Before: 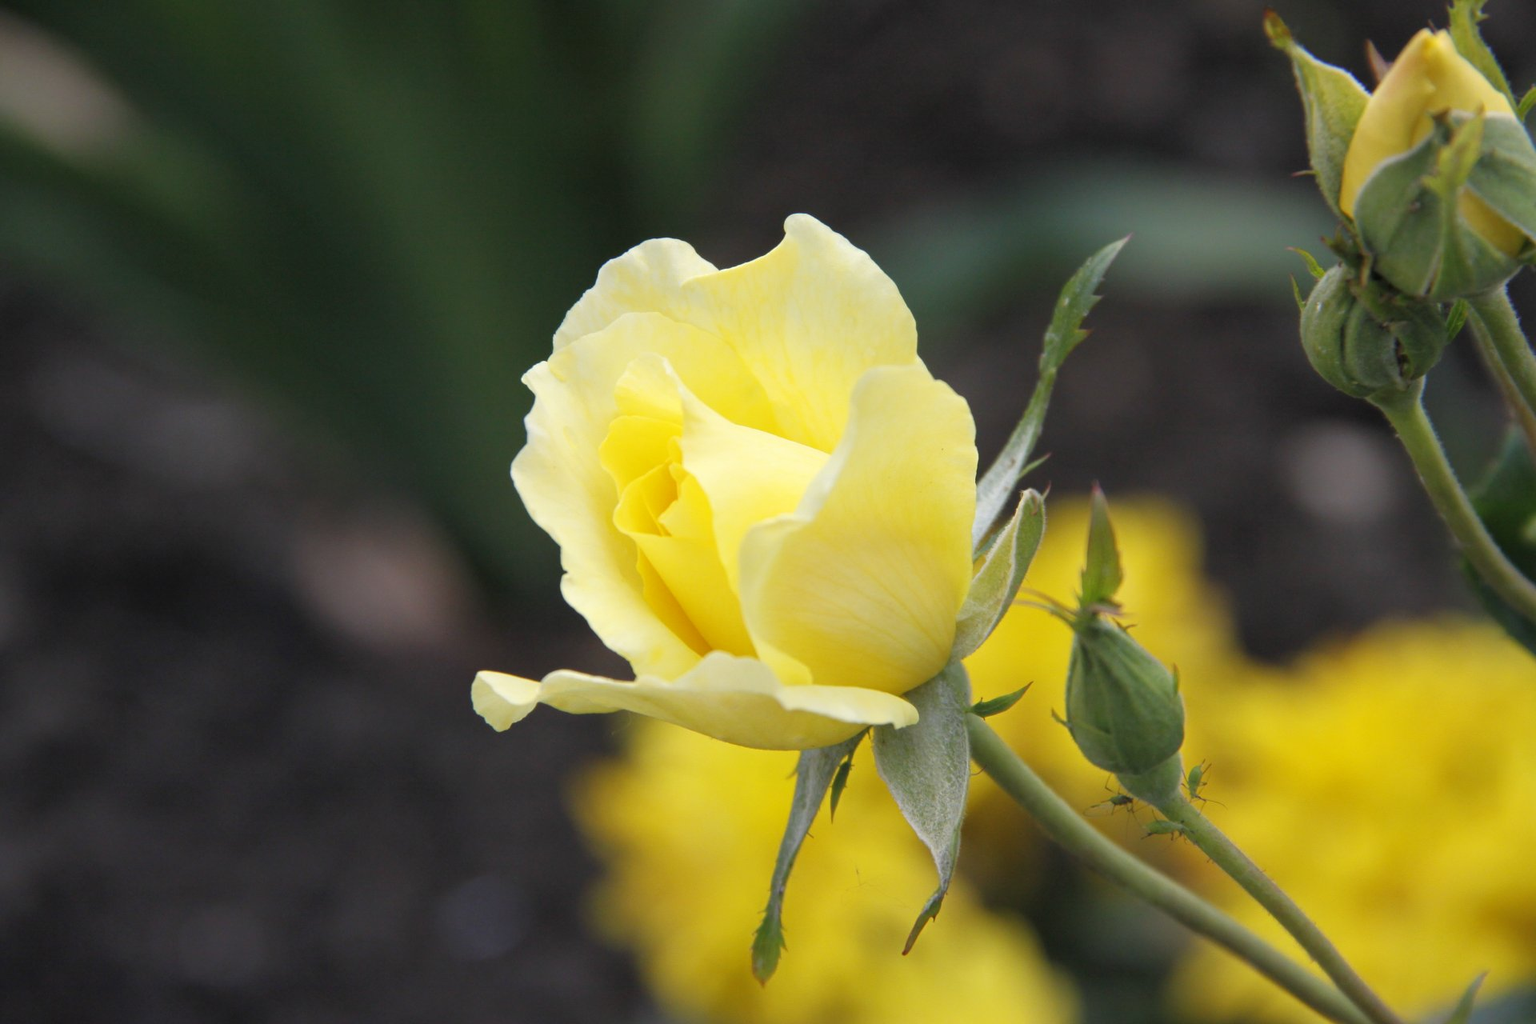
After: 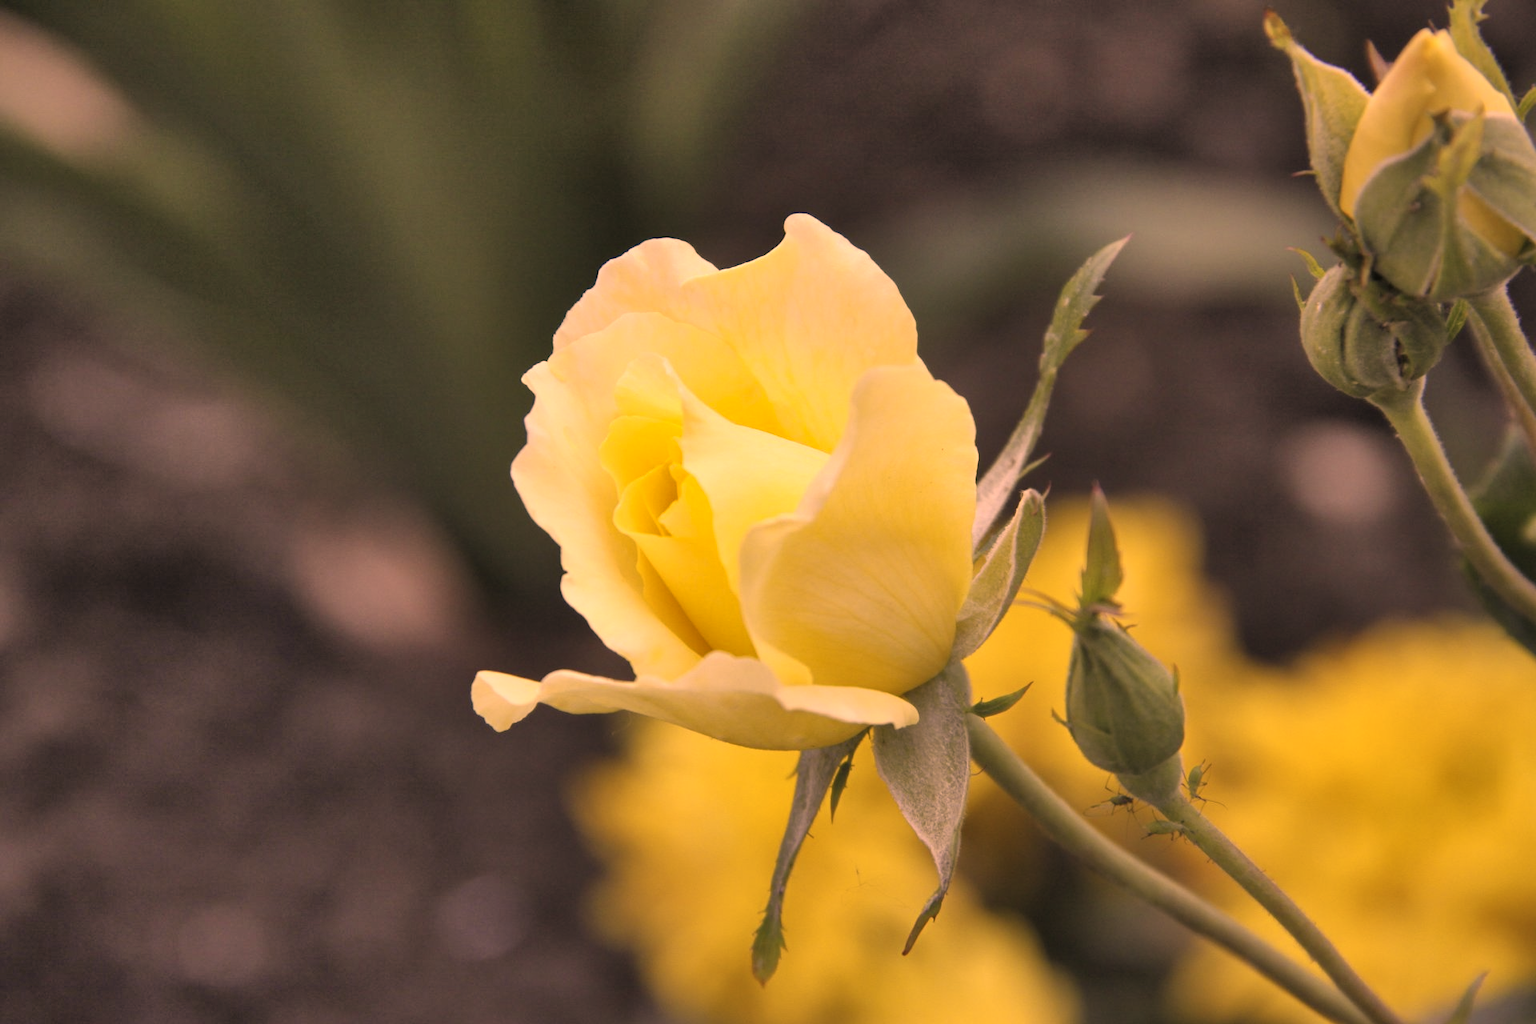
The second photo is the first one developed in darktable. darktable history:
color correction: highlights a* 39.53, highlights b* 39.89, saturation 0.69
shadows and highlights: shadows 58.9, soften with gaussian
